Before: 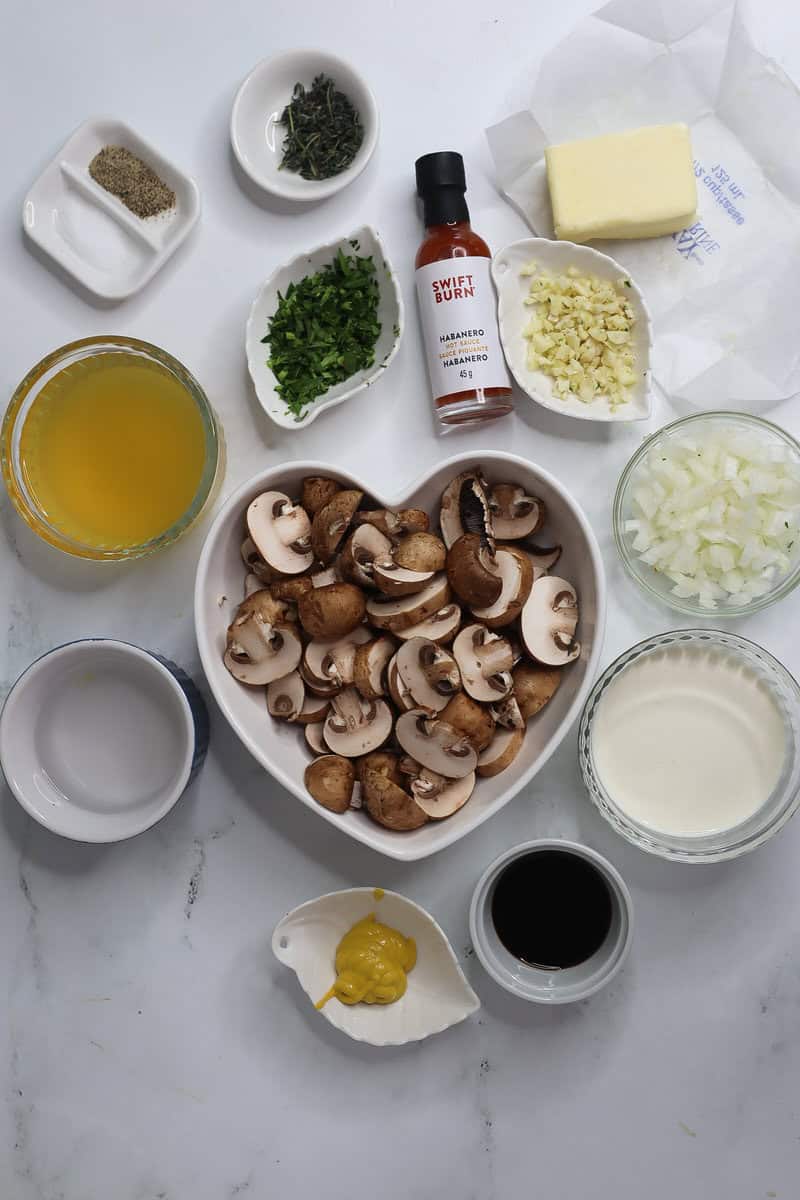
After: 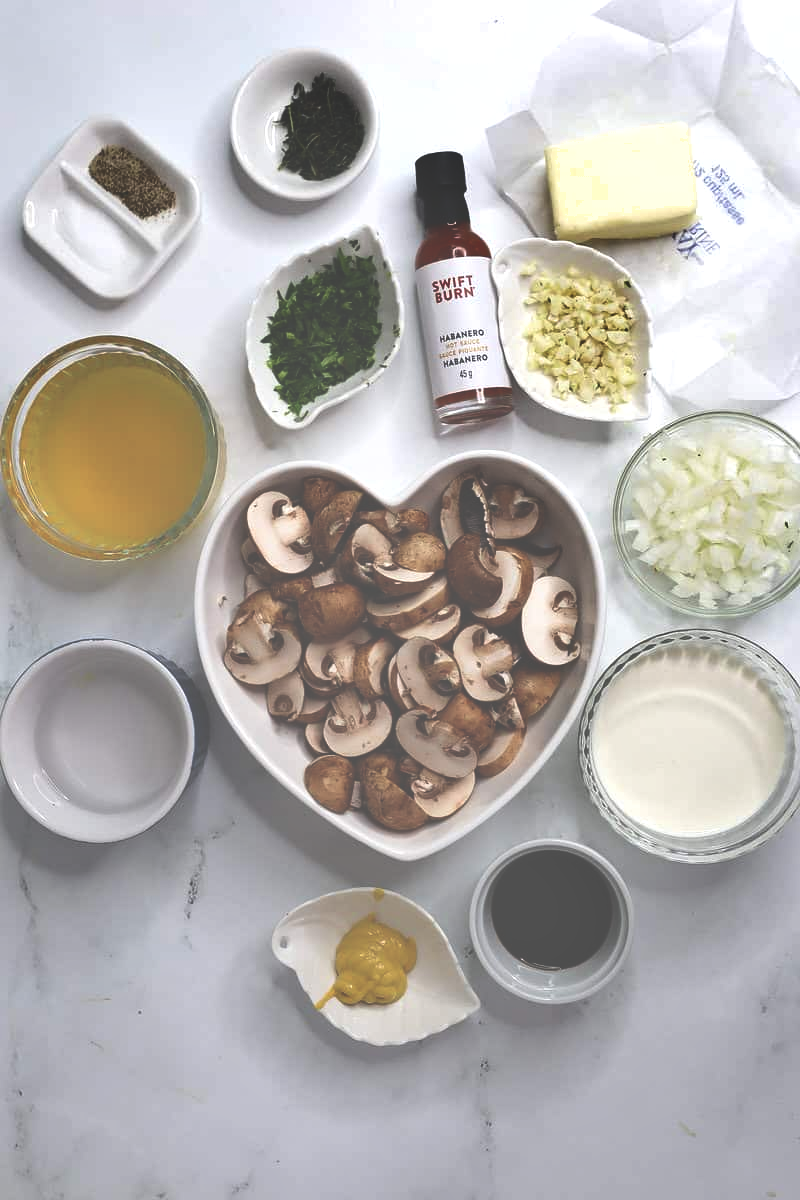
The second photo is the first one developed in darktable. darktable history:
exposure: black level correction -0.072, exposure 0.503 EV, compensate exposure bias true, compensate highlight preservation false
shadows and highlights: soften with gaussian
